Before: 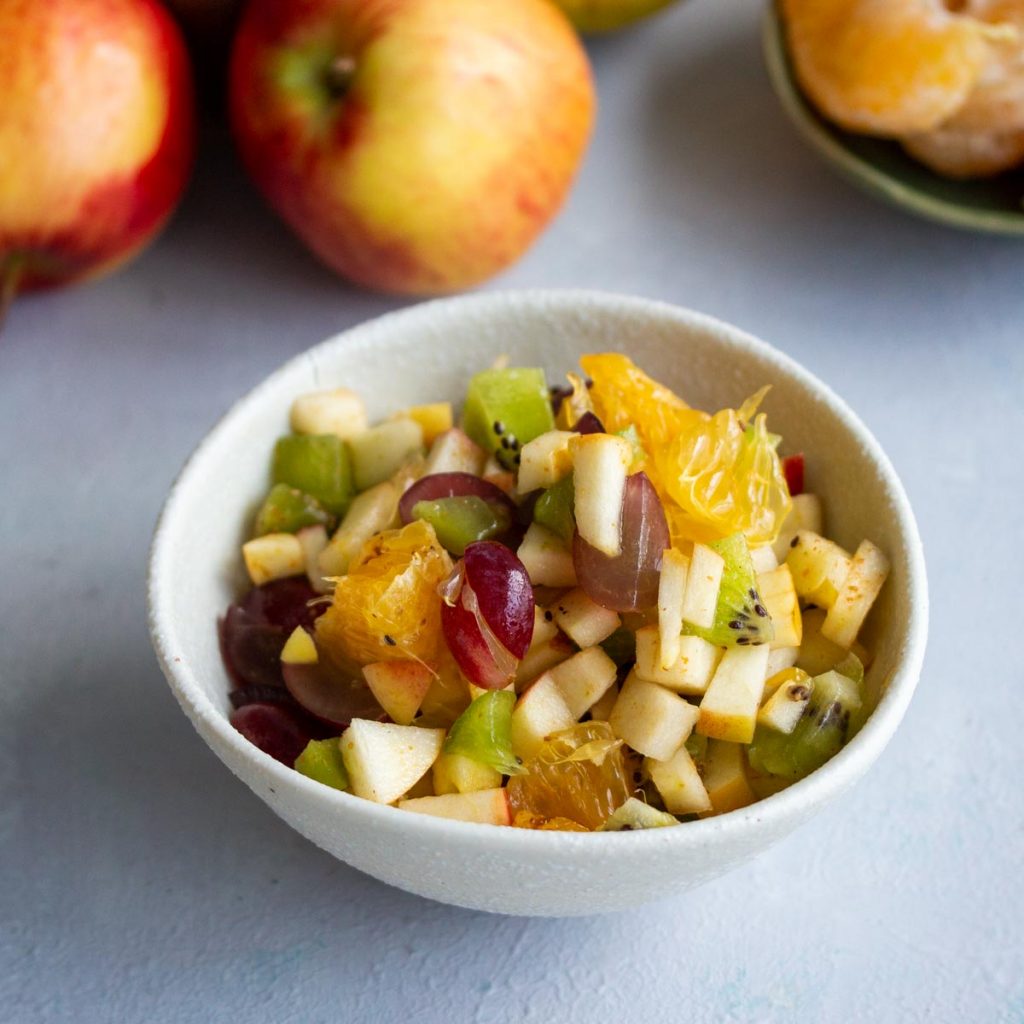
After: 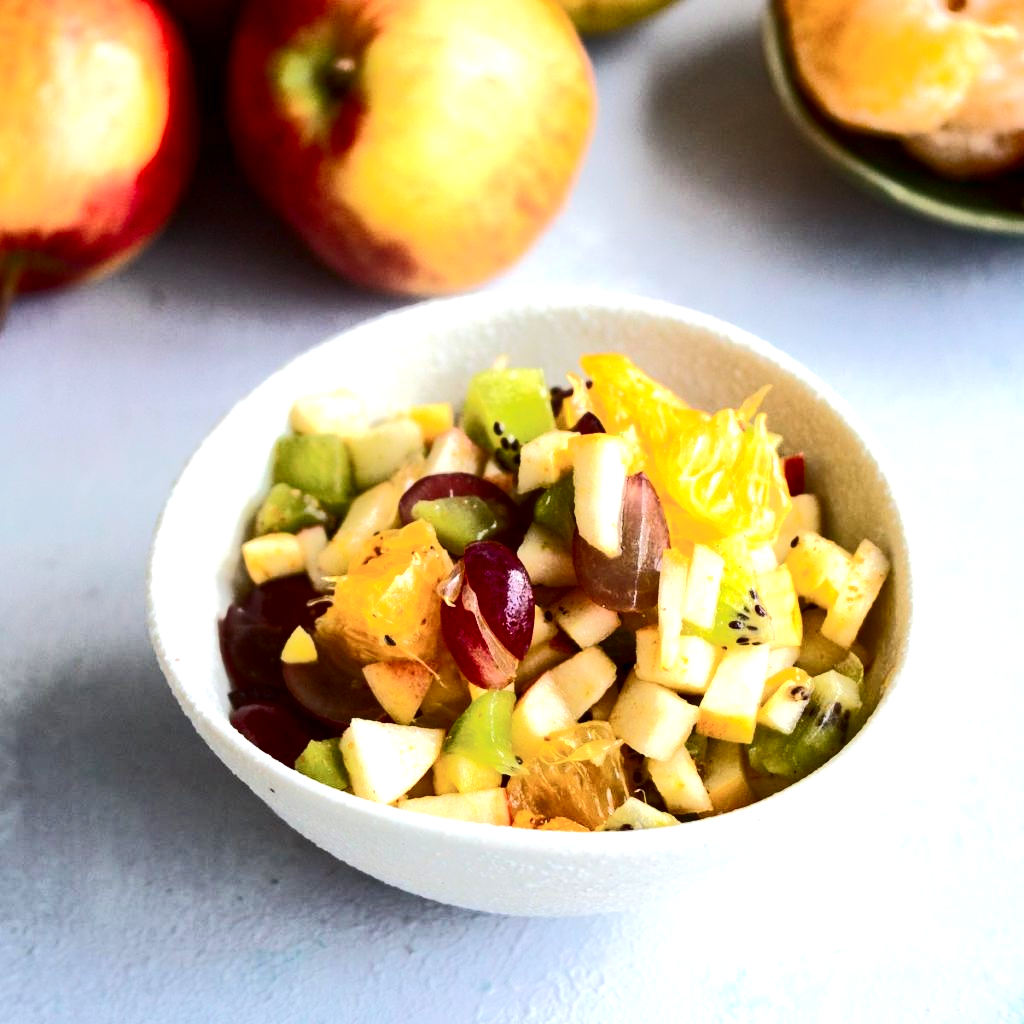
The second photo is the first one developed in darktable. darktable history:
tone curve: curves: ch0 [(0, 0) (0.003, 0.002) (0.011, 0.002) (0.025, 0.002) (0.044, 0.007) (0.069, 0.014) (0.1, 0.026) (0.136, 0.04) (0.177, 0.061) (0.224, 0.1) (0.277, 0.151) (0.335, 0.198) (0.399, 0.272) (0.468, 0.387) (0.543, 0.553) (0.623, 0.716) (0.709, 0.8) (0.801, 0.855) (0.898, 0.897) (1, 1)], color space Lab, independent channels, preserve colors none
exposure: exposure 0.78 EV, compensate highlight preservation false
